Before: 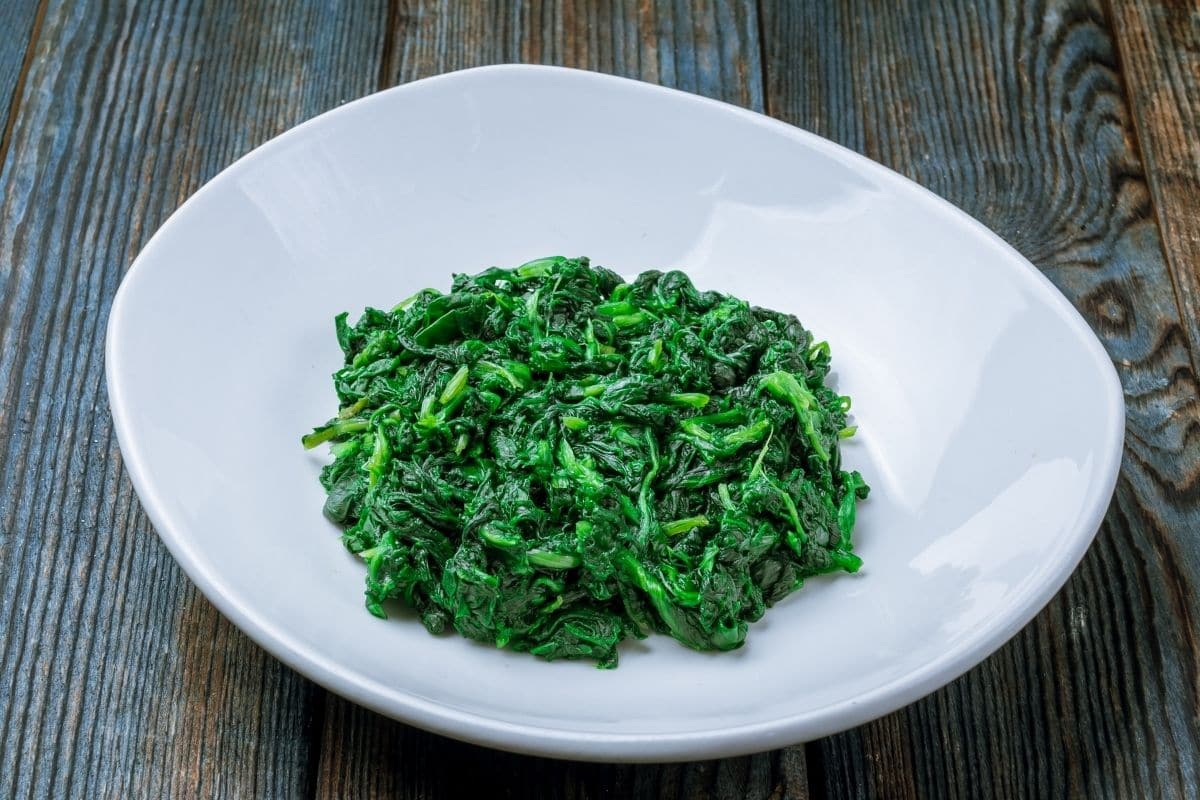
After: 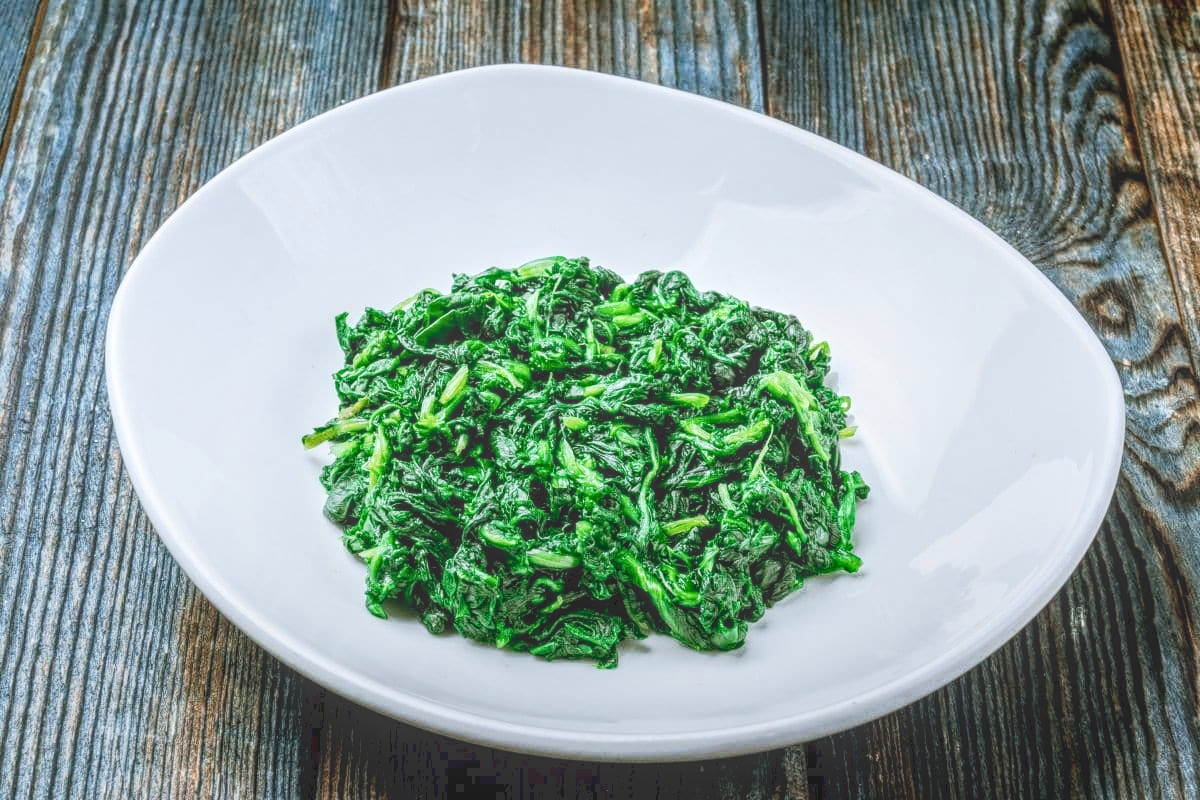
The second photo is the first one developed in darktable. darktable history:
tone curve: curves: ch0 [(0, 0) (0.003, 0.059) (0.011, 0.059) (0.025, 0.057) (0.044, 0.055) (0.069, 0.057) (0.1, 0.083) (0.136, 0.128) (0.177, 0.185) (0.224, 0.242) (0.277, 0.308) (0.335, 0.383) (0.399, 0.468) (0.468, 0.547) (0.543, 0.632) (0.623, 0.71) (0.709, 0.801) (0.801, 0.859) (0.898, 0.922) (1, 1)], preserve colors none
local contrast: highlights 66%, shadows 33%, detail 166%, midtone range 0.2
contrast brightness saturation: contrast 0.24, brightness 0.09
